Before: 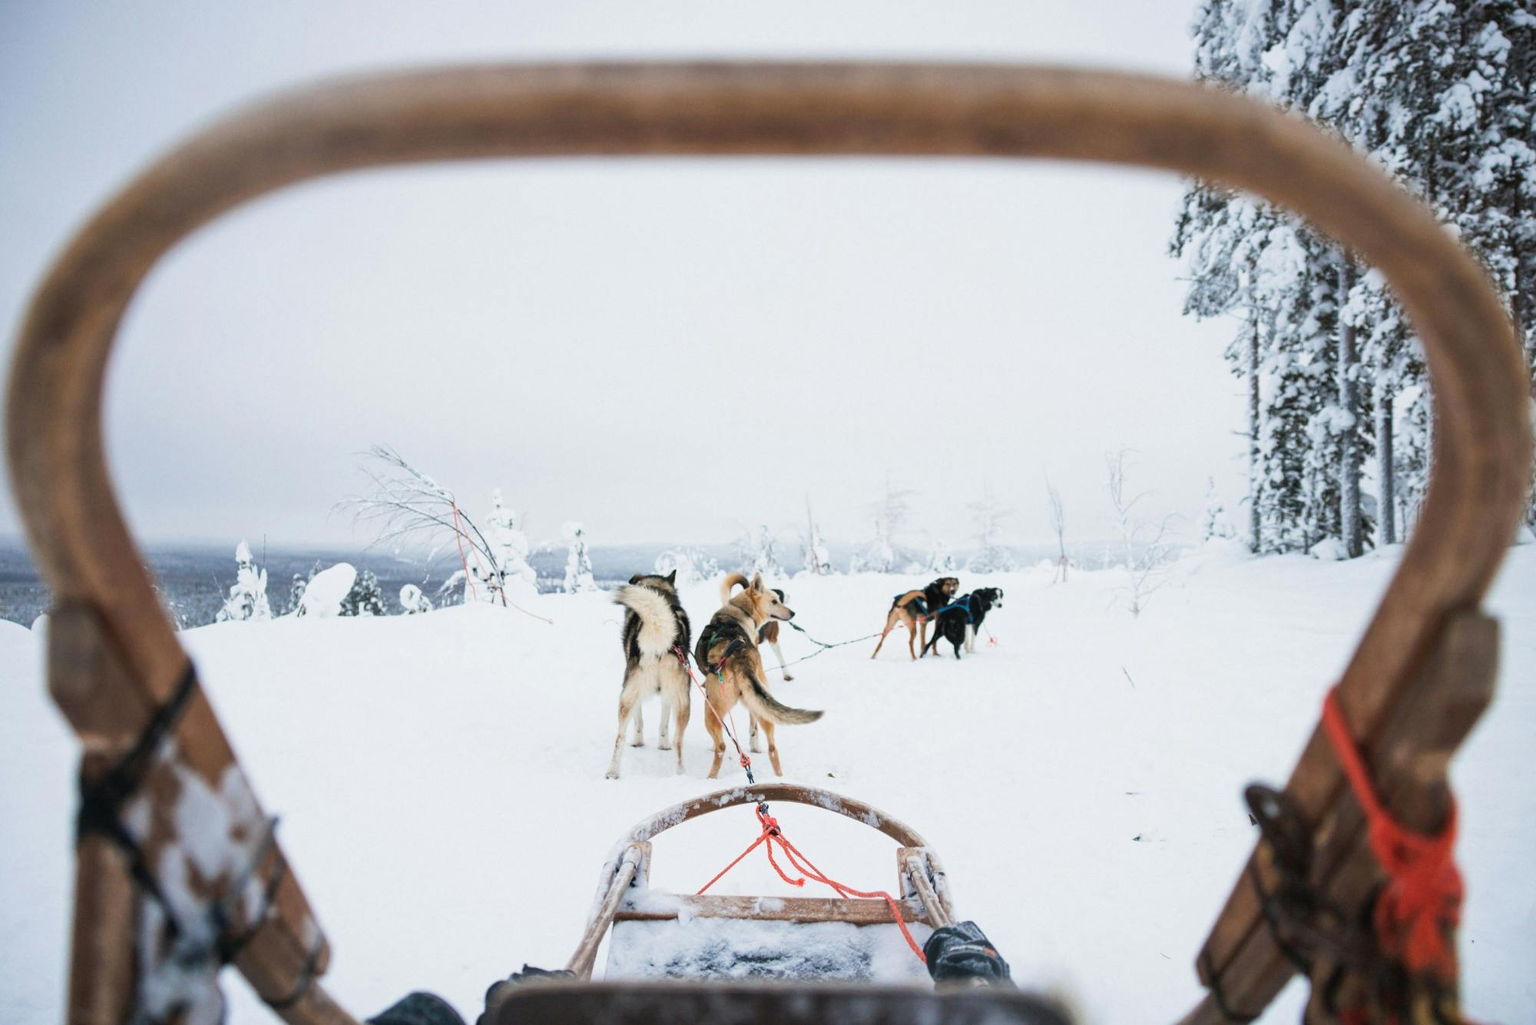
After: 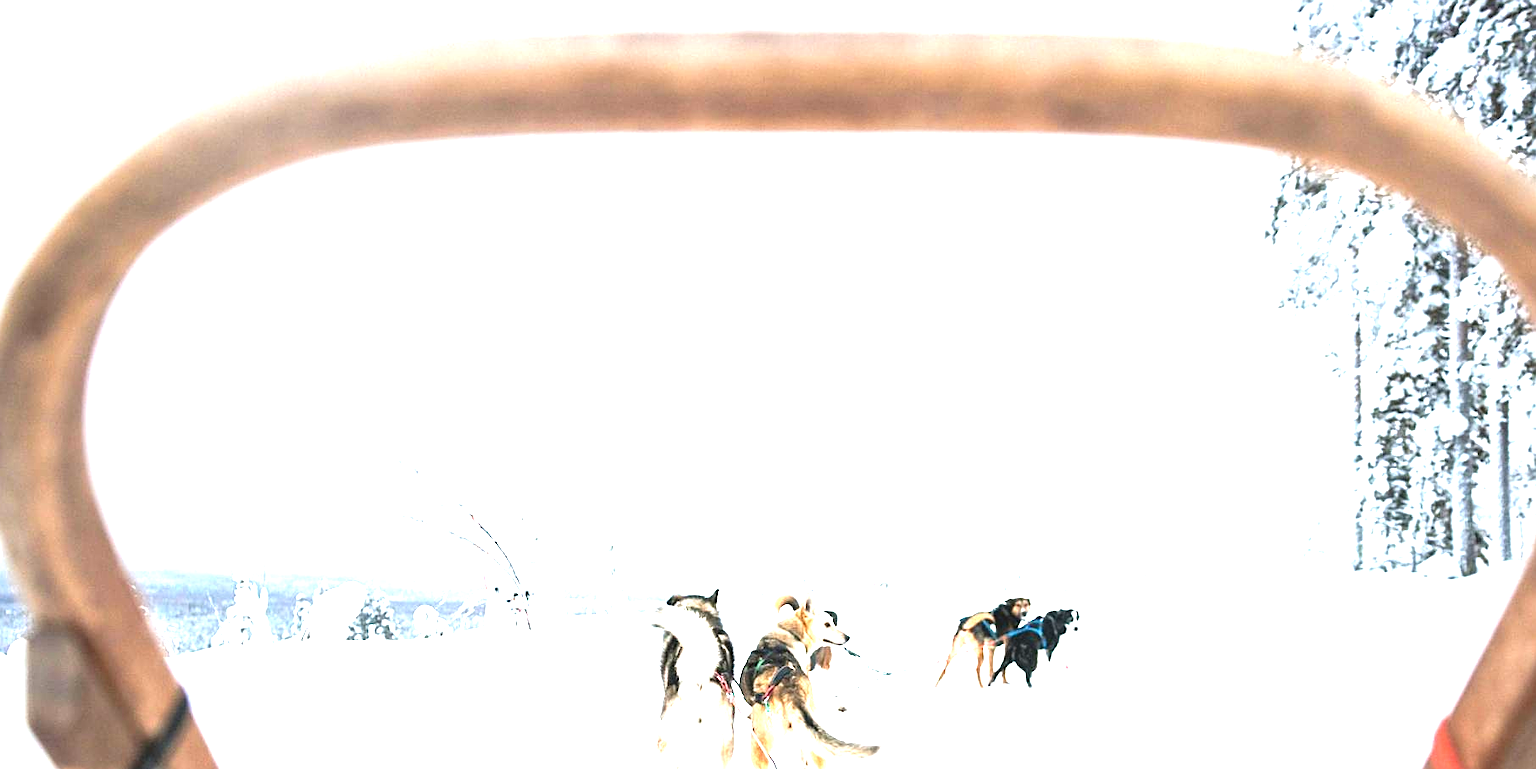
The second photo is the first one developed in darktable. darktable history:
crop: left 1.605%, top 3.458%, right 7.736%, bottom 28.452%
sharpen: on, module defaults
exposure: black level correction 0, exposure 1.957 EV, compensate exposure bias true, compensate highlight preservation false
